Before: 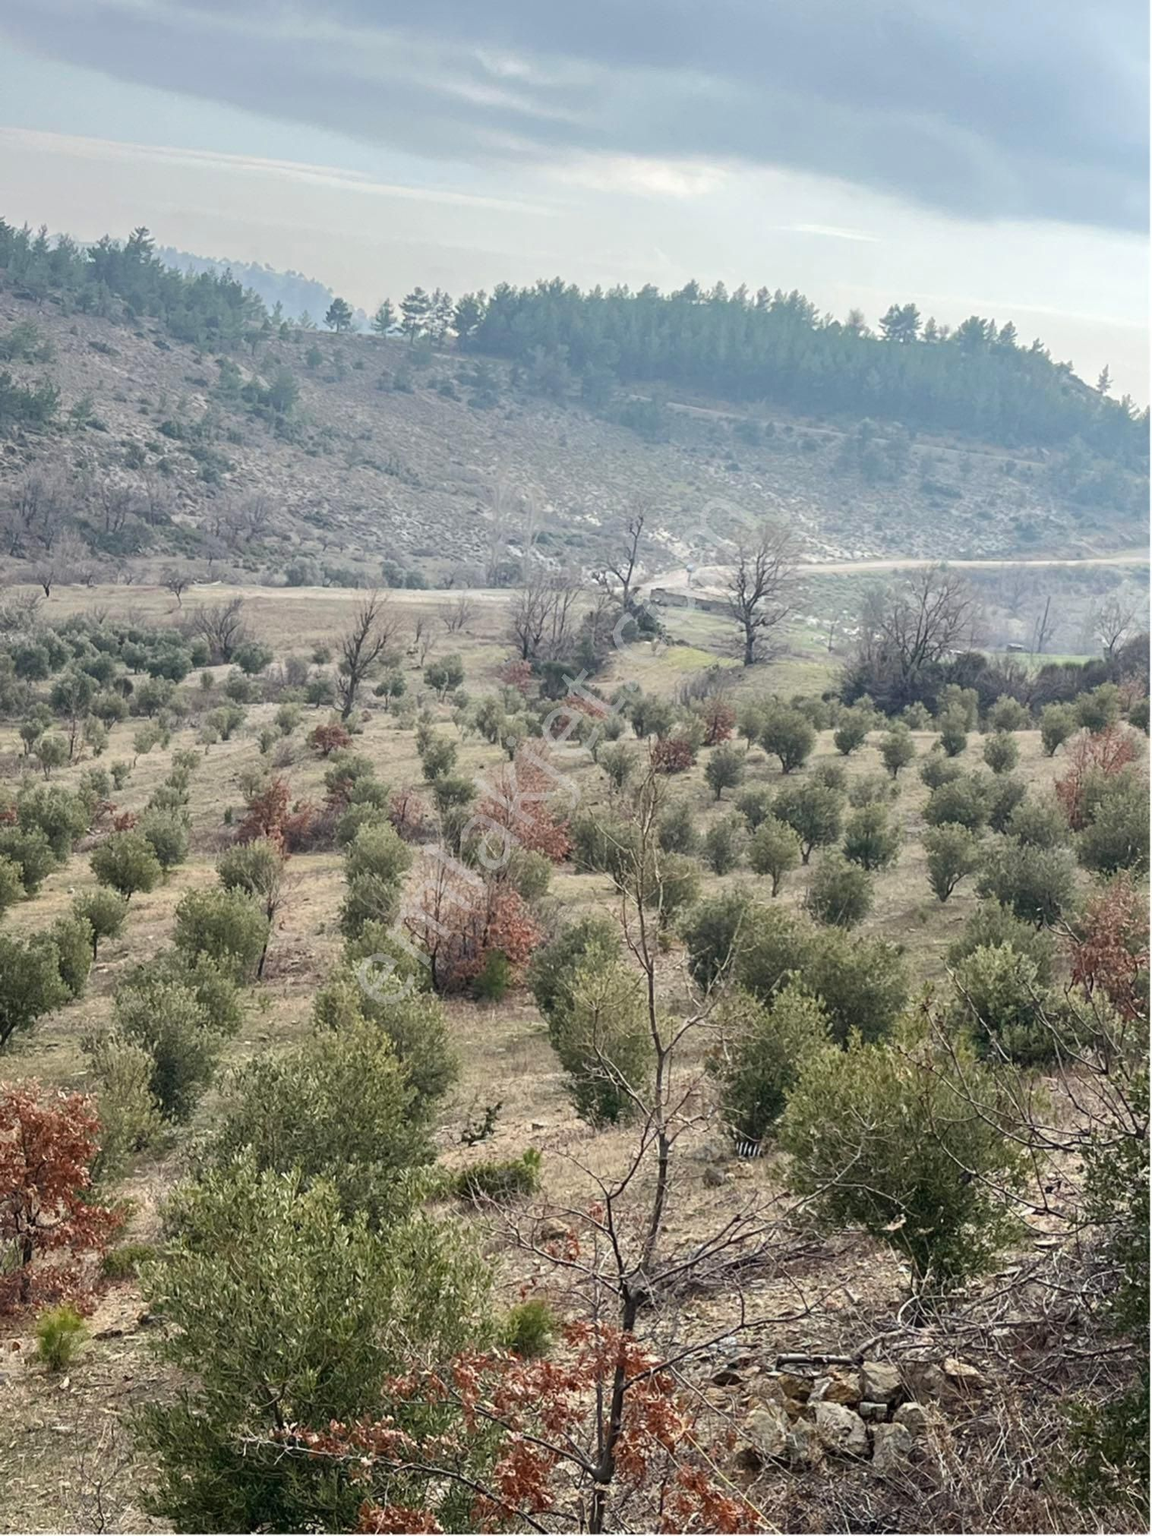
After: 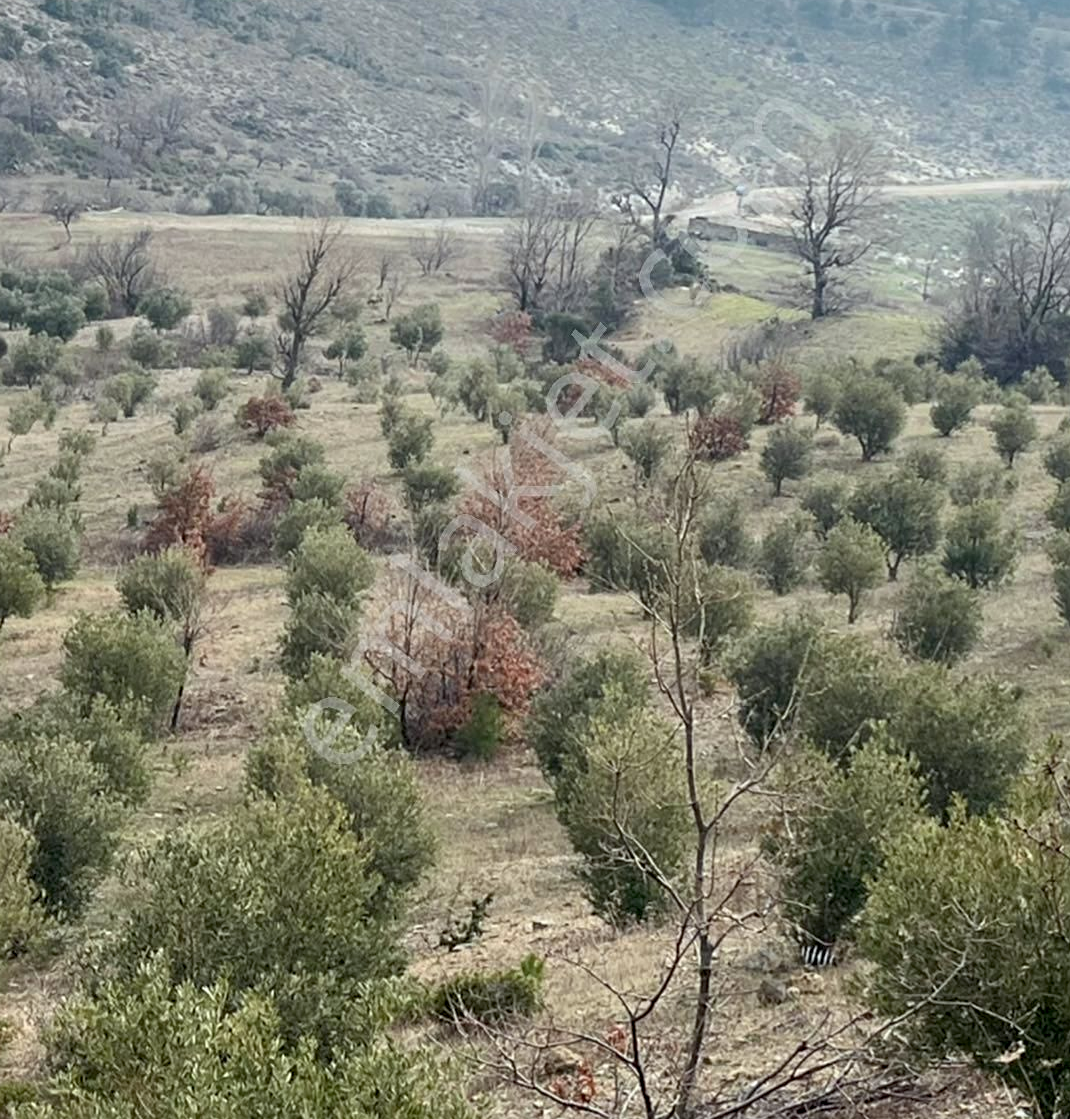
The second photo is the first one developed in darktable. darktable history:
white balance: red 0.978, blue 0.999
sharpen: amount 0.2
crop: left 11.123%, top 27.61%, right 18.3%, bottom 17.034%
exposure: black level correction 0.005, exposure 0.001 EV, compensate highlight preservation false
